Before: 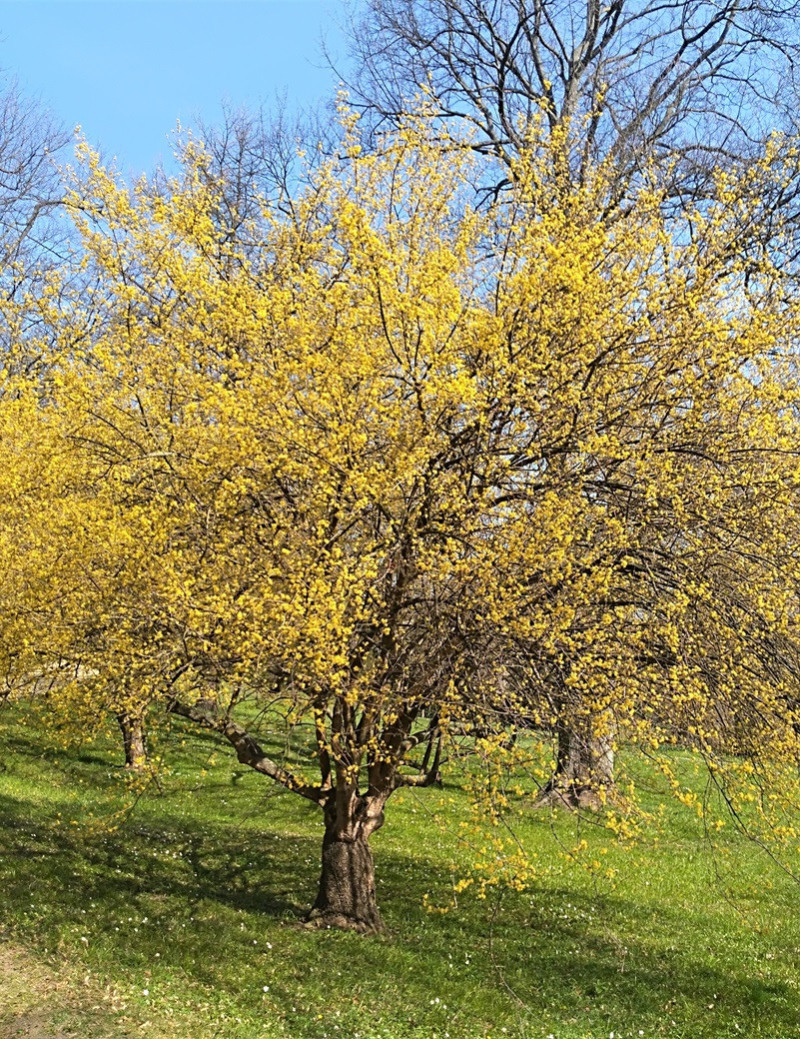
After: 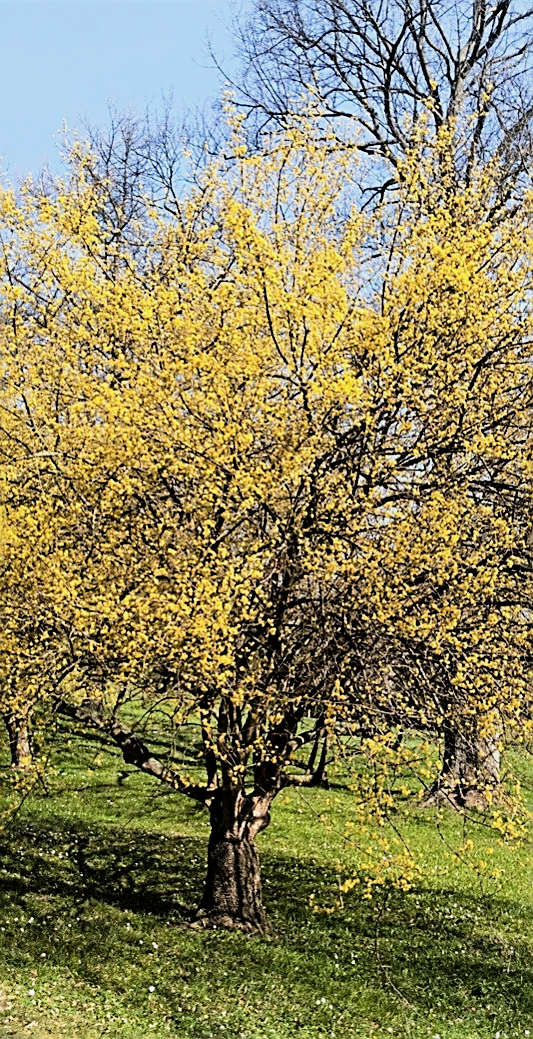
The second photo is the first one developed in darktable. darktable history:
crop and rotate: left 14.292%, right 19.041%
filmic rgb: black relative exposure -5 EV, white relative exposure 3.5 EV, hardness 3.19, contrast 1.5, highlights saturation mix -50%
exposure: compensate highlight preservation false
sharpen: on, module defaults
